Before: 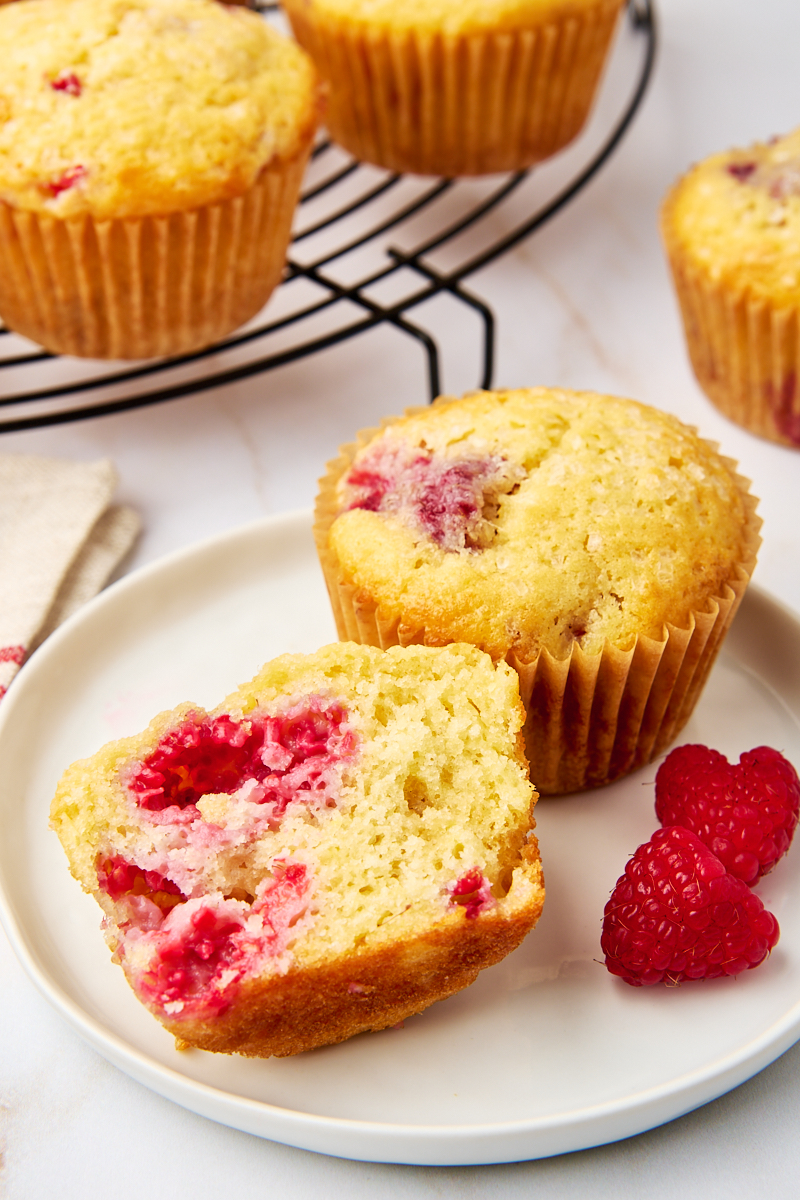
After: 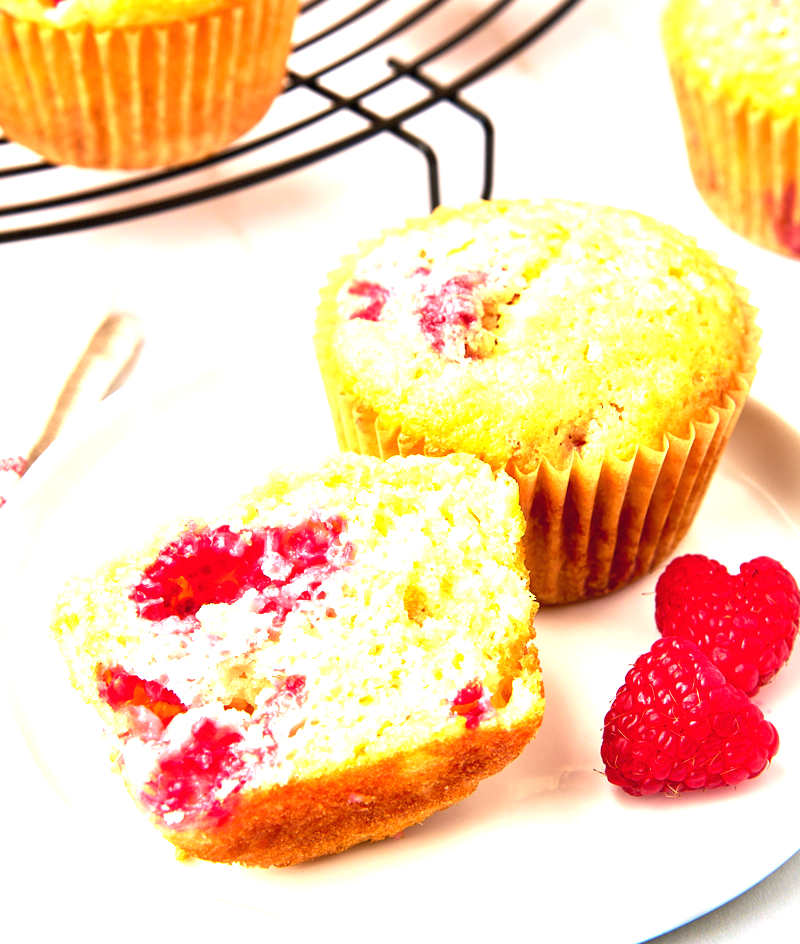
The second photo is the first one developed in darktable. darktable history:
exposure: black level correction 0, exposure 1.521 EV, compensate exposure bias true, compensate highlight preservation false
crop and rotate: top 15.909%, bottom 5.369%
